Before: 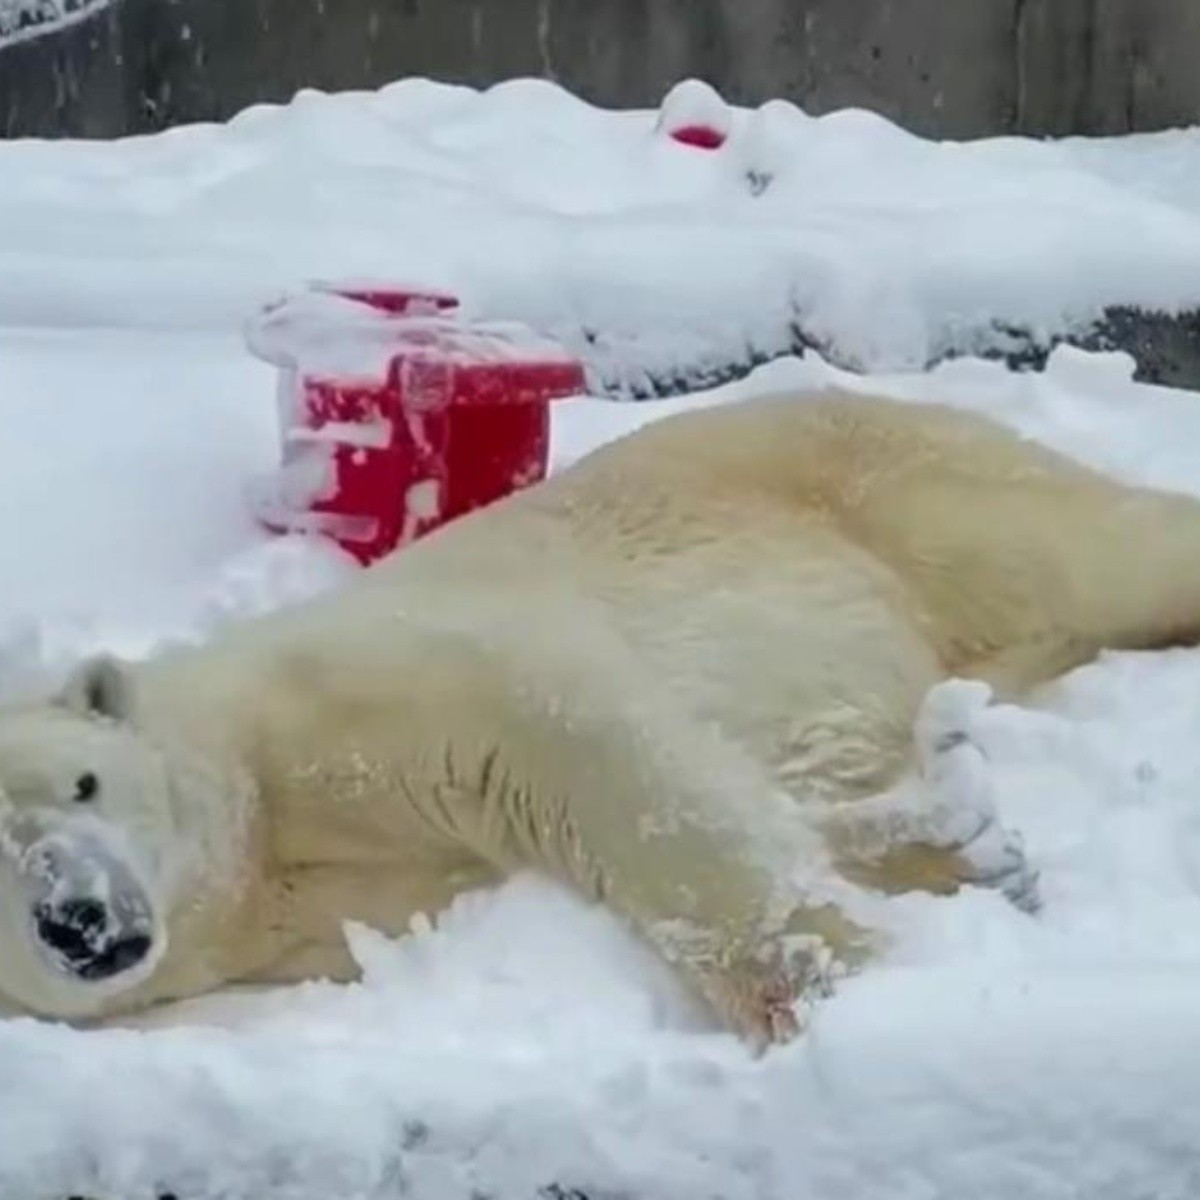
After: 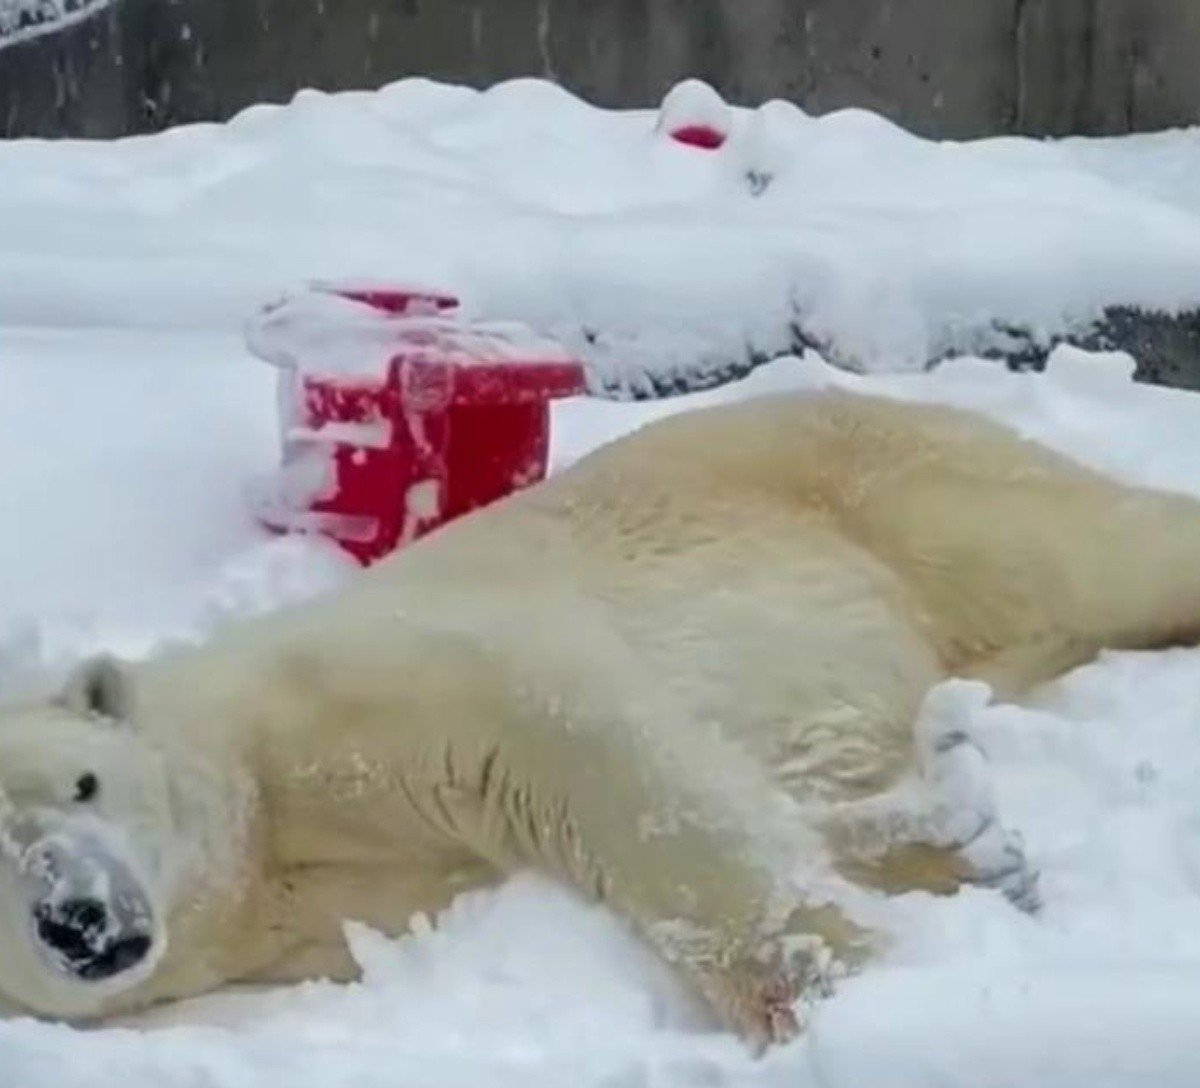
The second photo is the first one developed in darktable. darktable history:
crop and rotate "nj": bottom 9.27%
